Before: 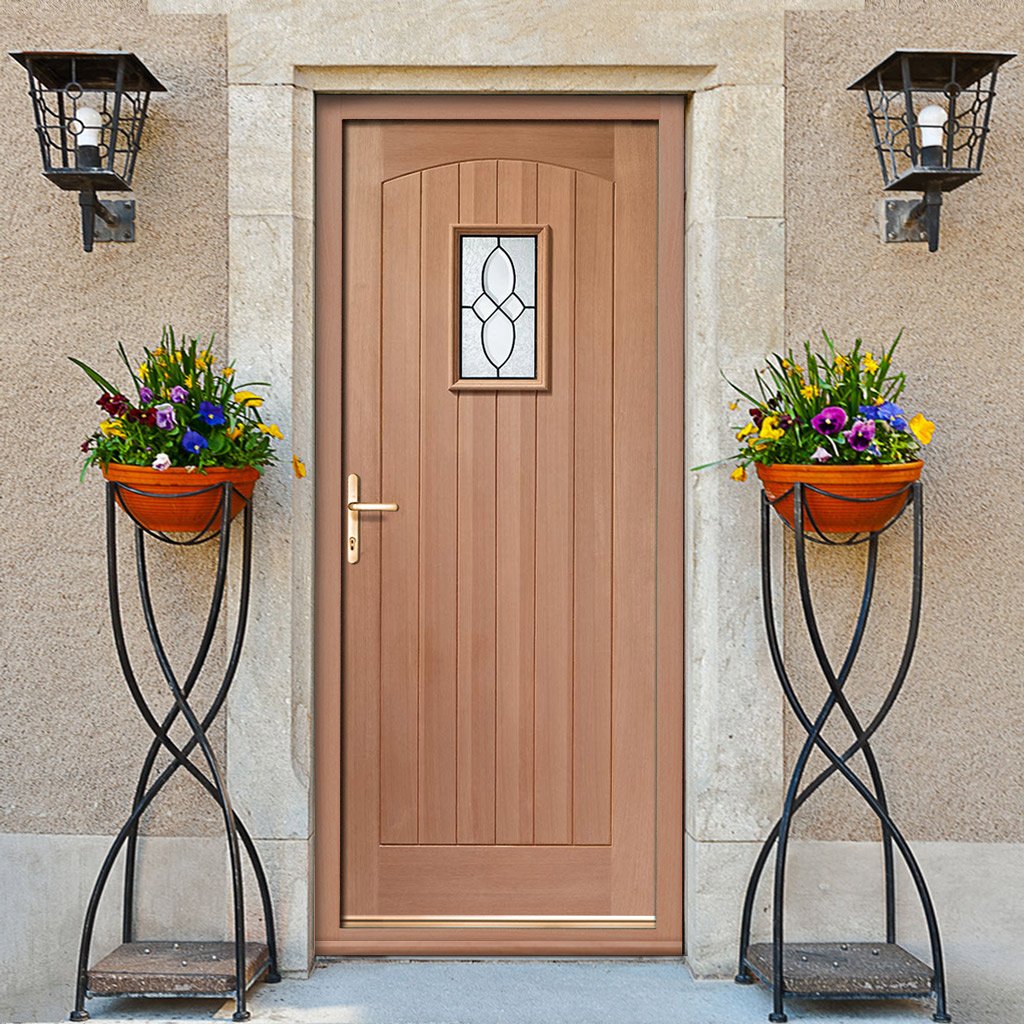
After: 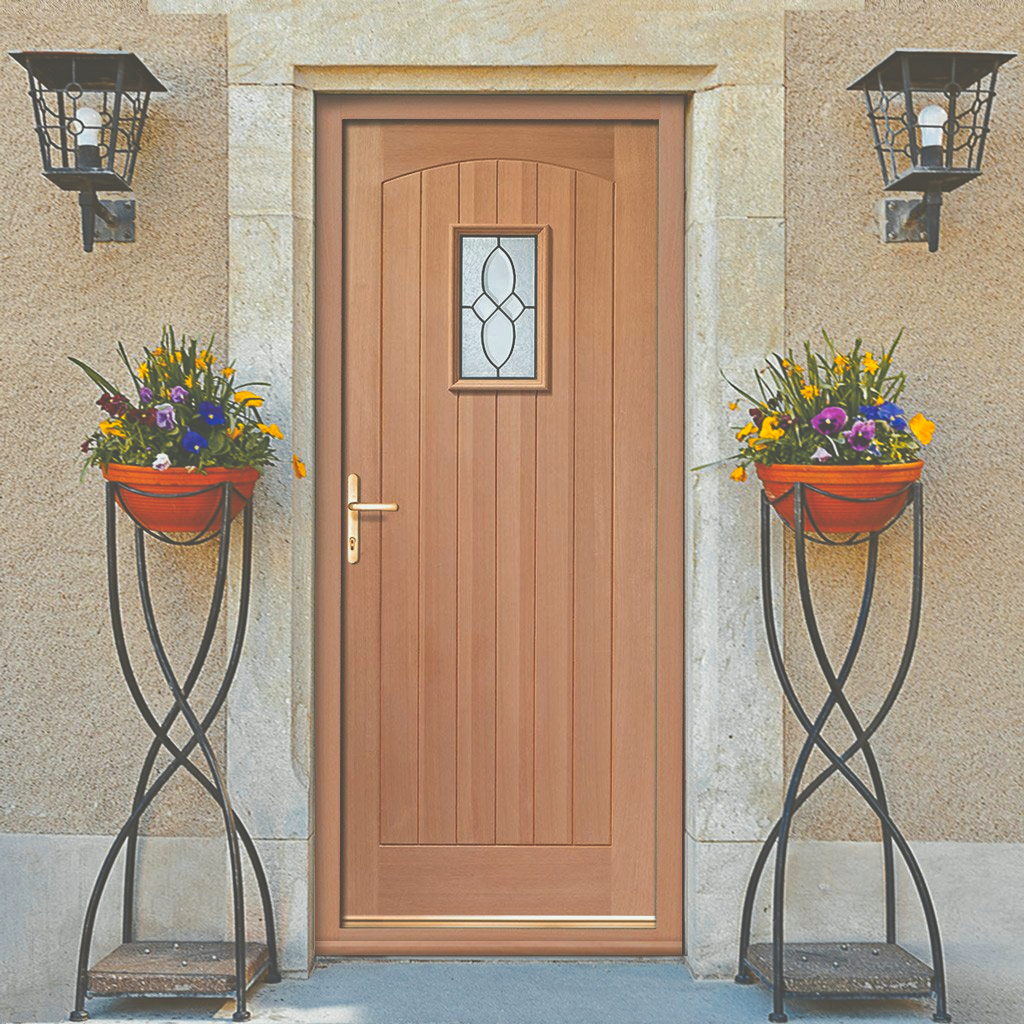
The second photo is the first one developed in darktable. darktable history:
exposure: black level correction -0.062, exposure -0.05 EV, compensate highlight preservation false
haze removal: compatibility mode true, adaptive false
color balance: lift [1.004, 1.002, 1.002, 0.998], gamma [1, 1.007, 1.002, 0.993], gain [1, 0.977, 1.013, 1.023], contrast -3.64%
color zones: curves: ch0 [(0, 0.499) (0.143, 0.5) (0.286, 0.5) (0.429, 0.476) (0.571, 0.284) (0.714, 0.243) (0.857, 0.449) (1, 0.499)]; ch1 [(0, 0.532) (0.143, 0.645) (0.286, 0.696) (0.429, 0.211) (0.571, 0.504) (0.714, 0.493) (0.857, 0.495) (1, 0.532)]; ch2 [(0, 0.5) (0.143, 0.5) (0.286, 0.427) (0.429, 0.324) (0.571, 0.5) (0.714, 0.5) (0.857, 0.5) (1, 0.5)]
